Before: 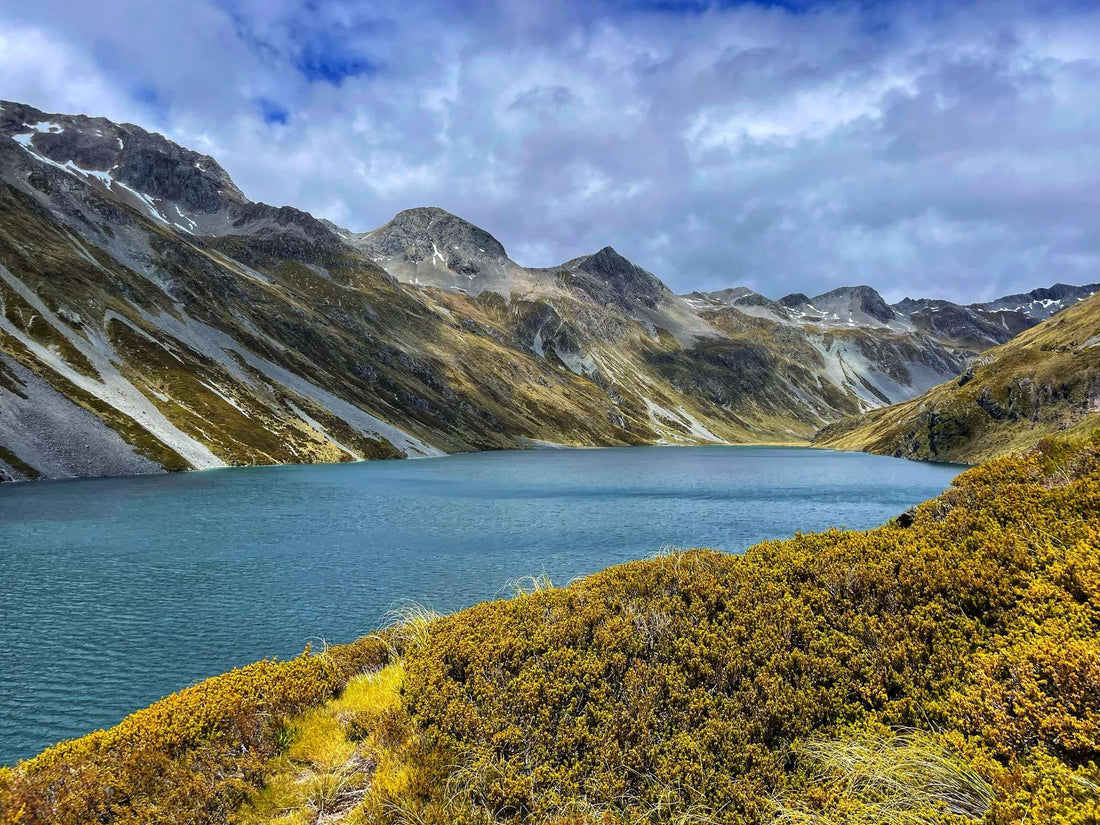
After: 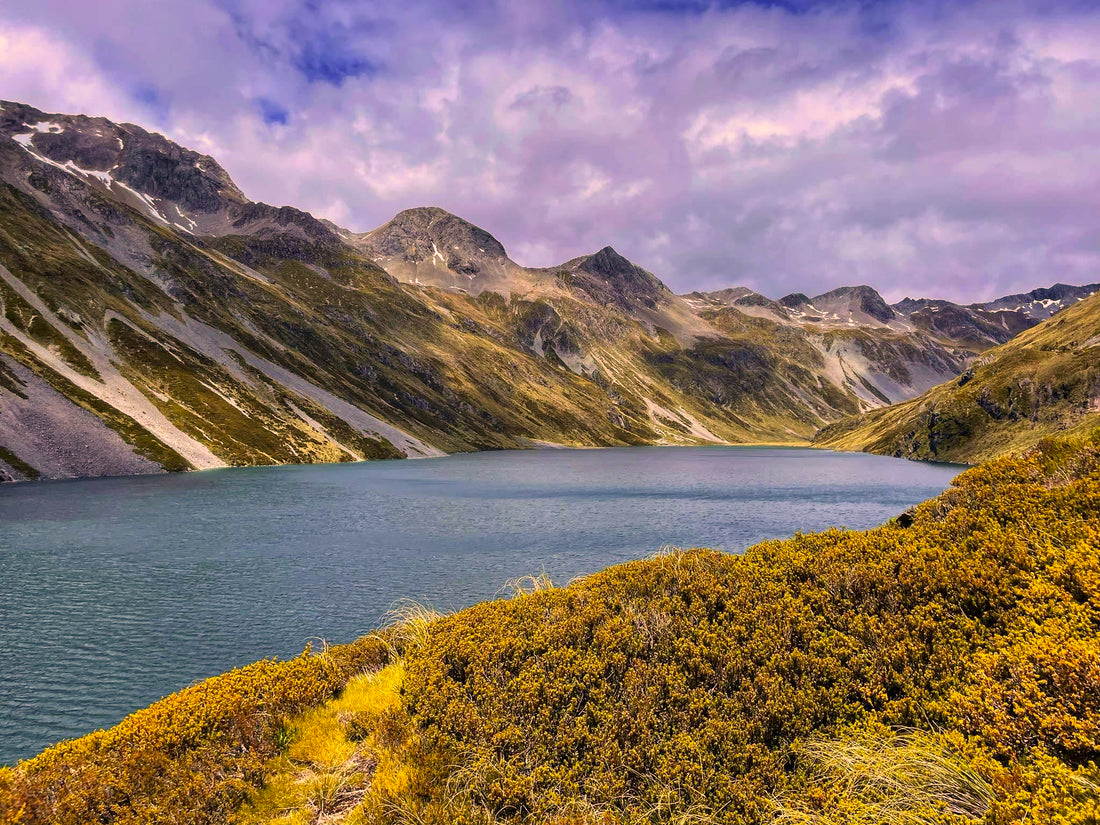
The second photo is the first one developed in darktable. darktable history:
velvia: on, module defaults
color correction: highlights a* 17.67, highlights b* 19.14
